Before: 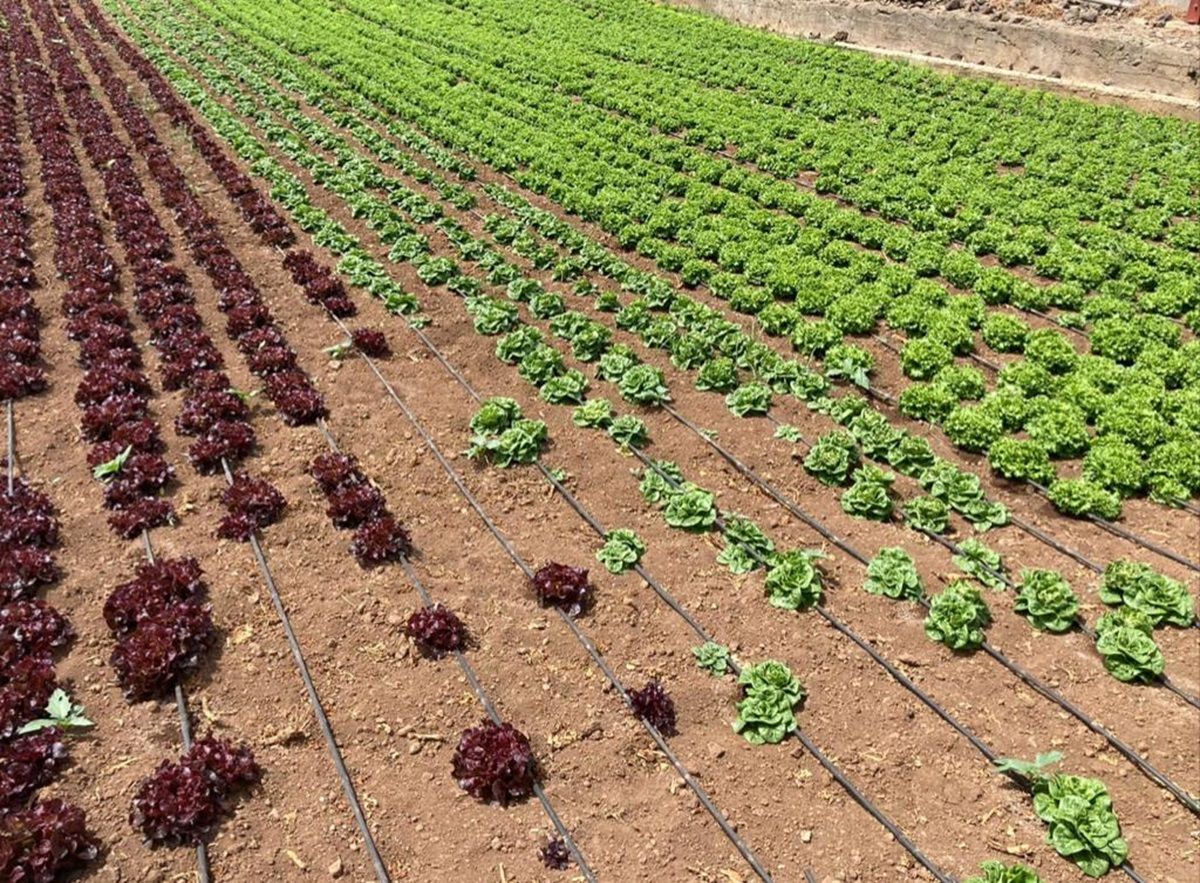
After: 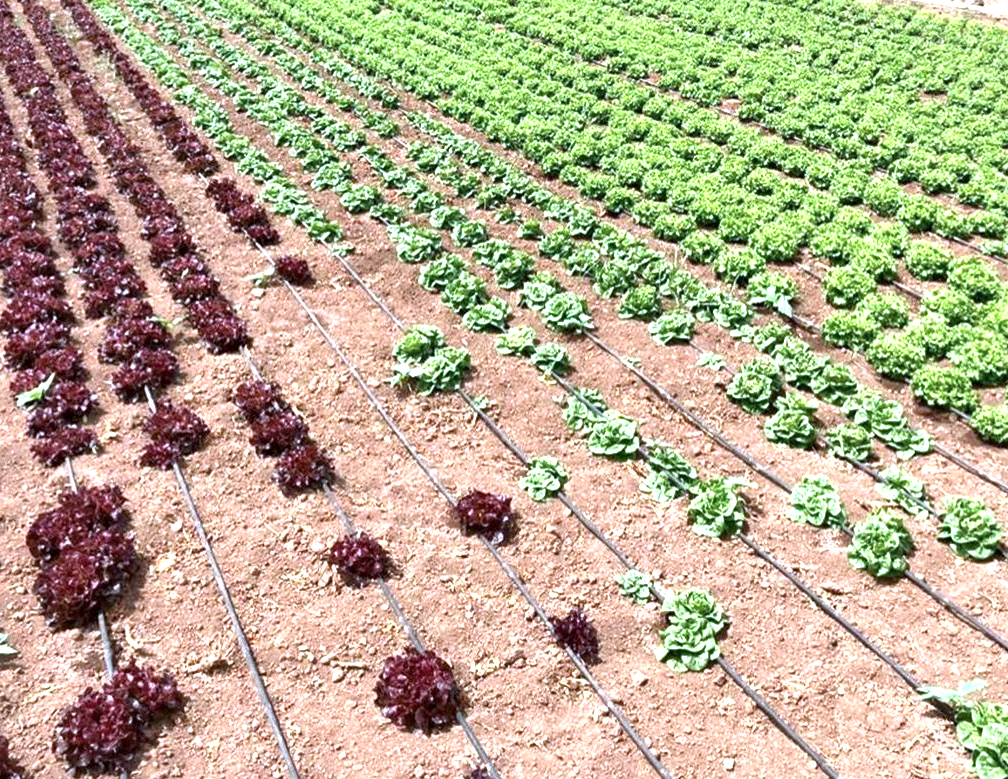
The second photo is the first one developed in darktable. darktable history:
color correction: highlights a* -2.24, highlights b* -18.1
local contrast: mode bilateral grid, contrast 20, coarseness 100, detail 150%, midtone range 0.2
contrast equalizer: y [[0.518, 0.517, 0.501, 0.5, 0.5, 0.5], [0.5 ×6], [0.5 ×6], [0 ×6], [0 ×6]]
exposure: black level correction 0, exposure 1 EV, compensate exposure bias true, compensate highlight preservation false
crop: left 6.446%, top 8.188%, right 9.538%, bottom 3.548%
